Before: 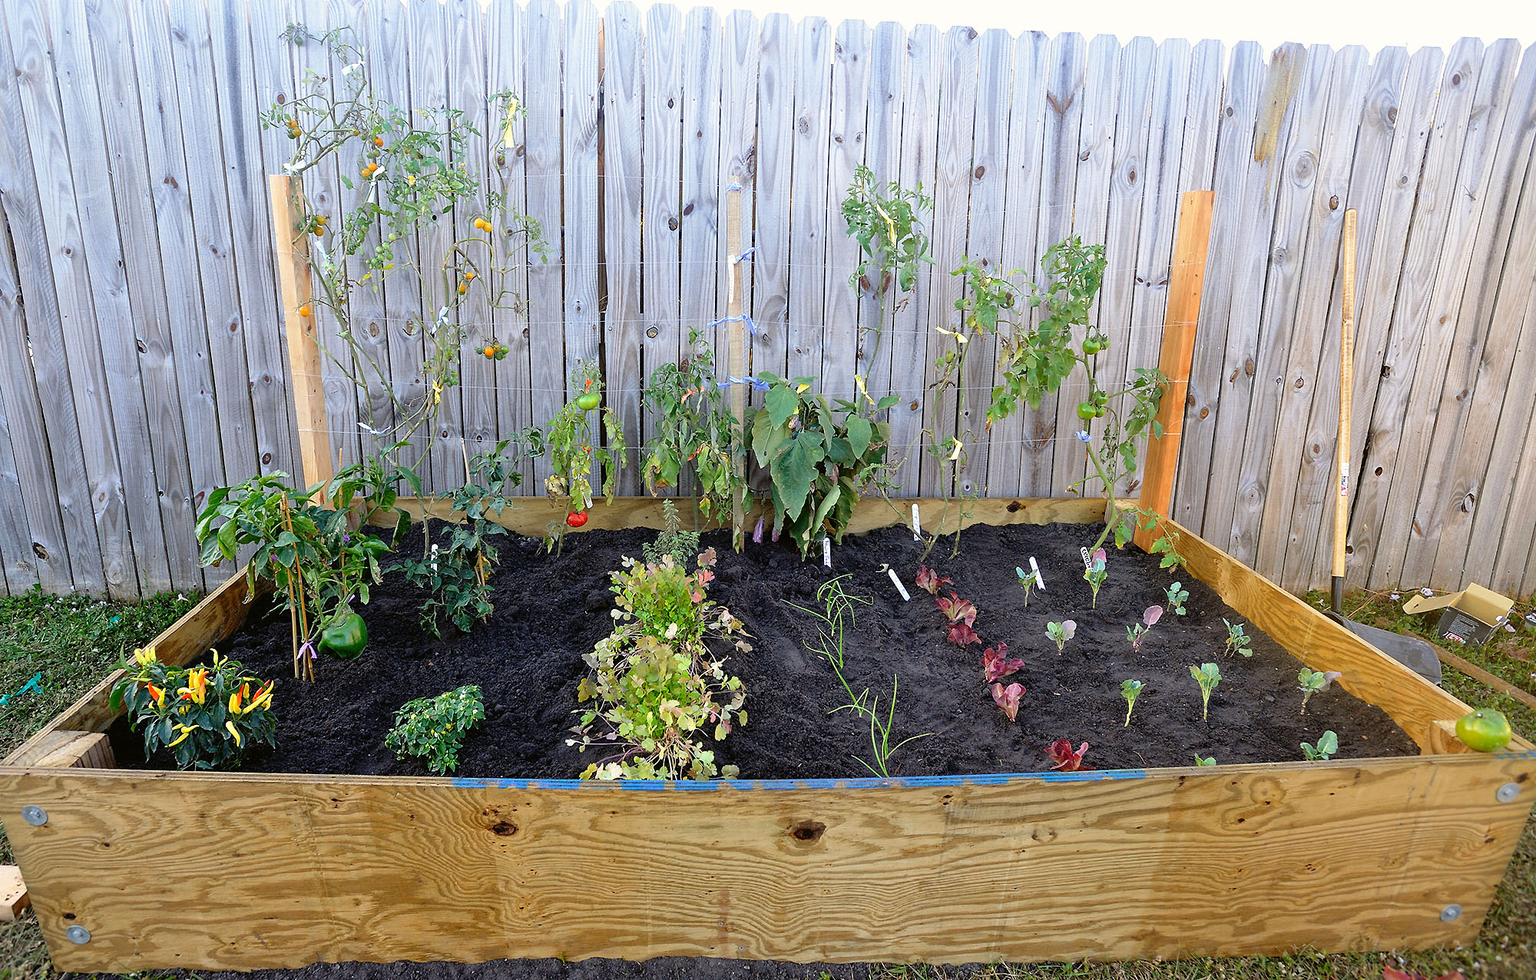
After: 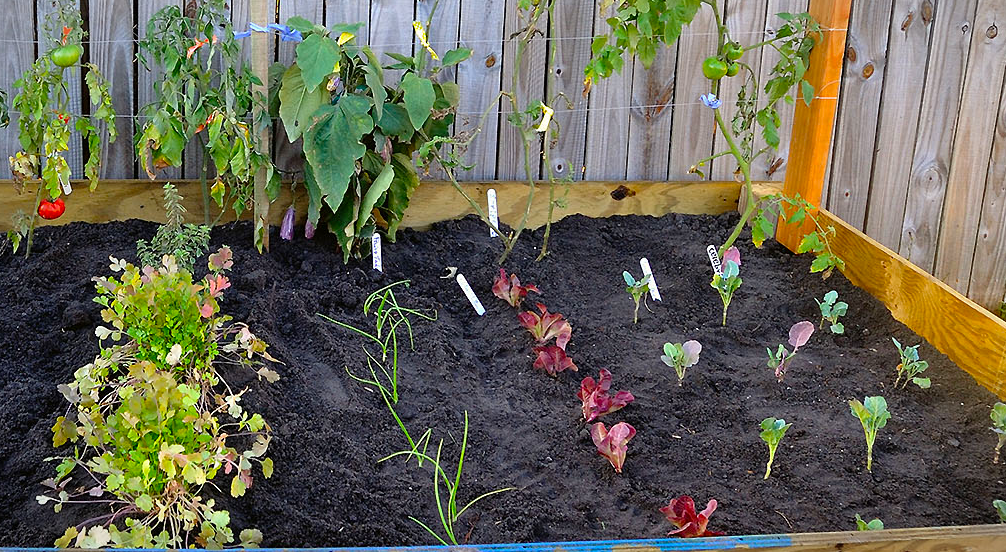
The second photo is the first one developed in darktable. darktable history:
crop: left 35.03%, top 36.625%, right 14.663%, bottom 20.057%
vignetting: fall-off start 100%, fall-off radius 64.94%, automatic ratio true, unbound false
color balance: output saturation 120%
